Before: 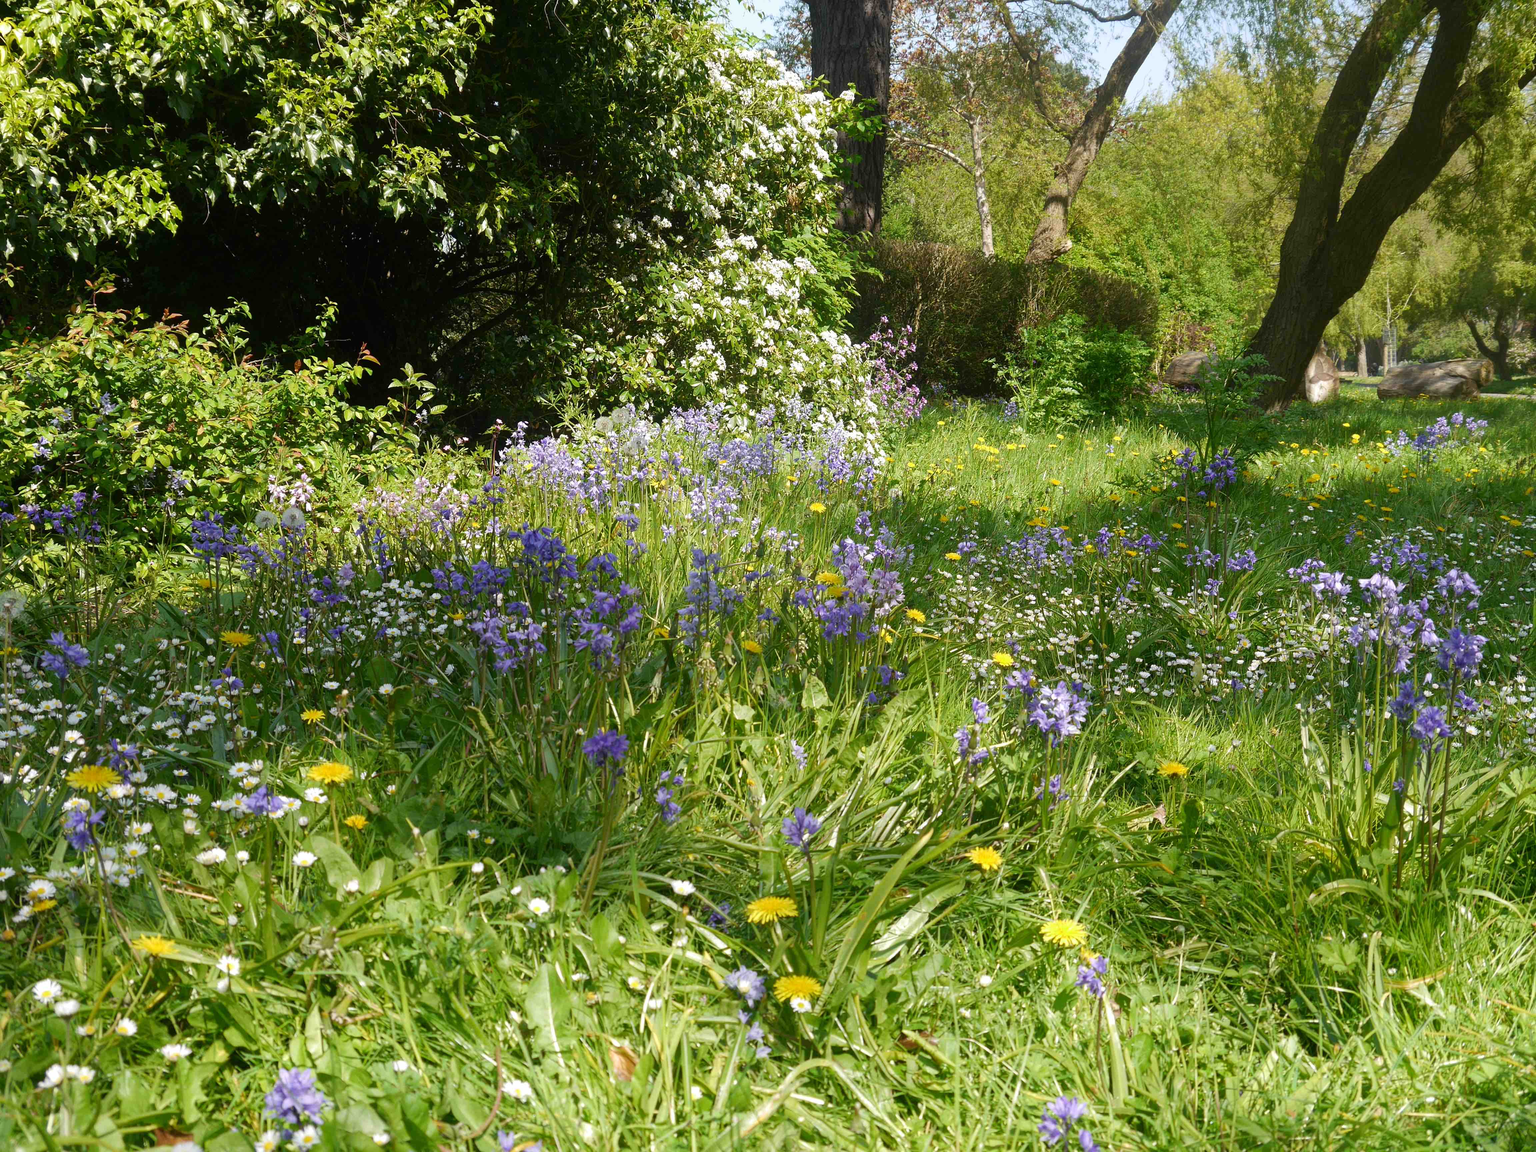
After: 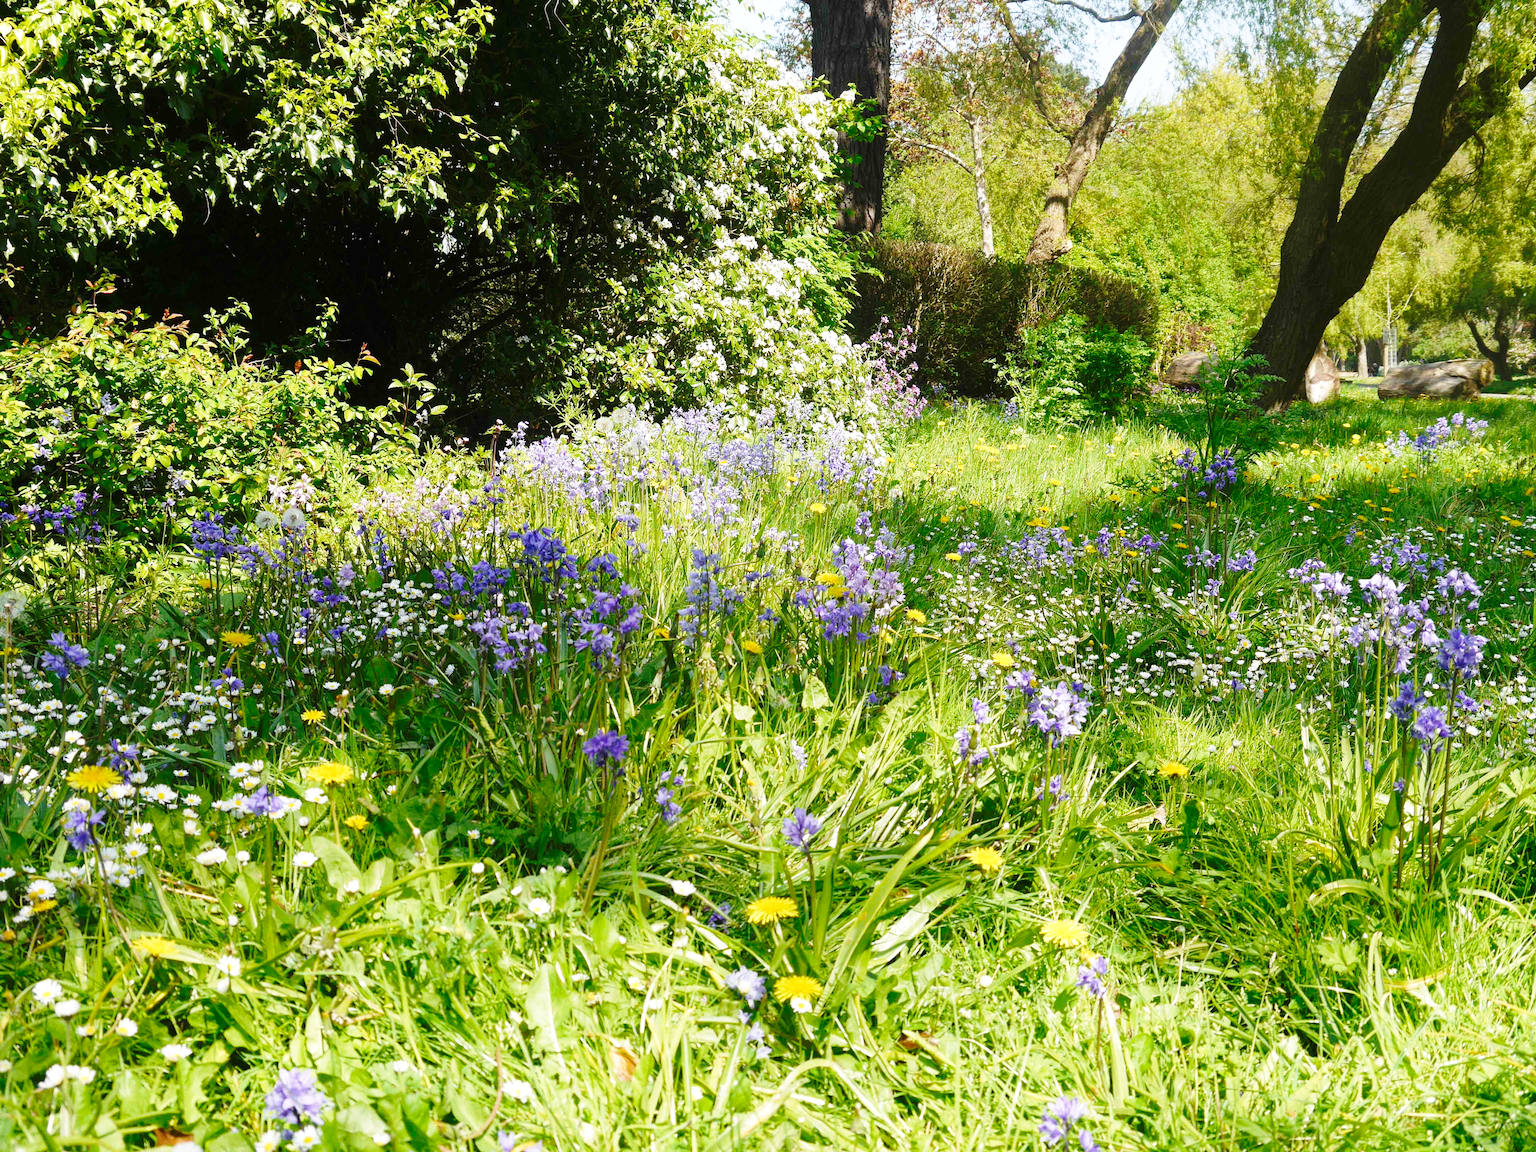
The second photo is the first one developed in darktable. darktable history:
base curve: curves: ch0 [(0, 0) (0.036, 0.037) (0.121, 0.228) (0.46, 0.76) (0.859, 0.983) (1, 1)], preserve colors none
white balance: emerald 1
